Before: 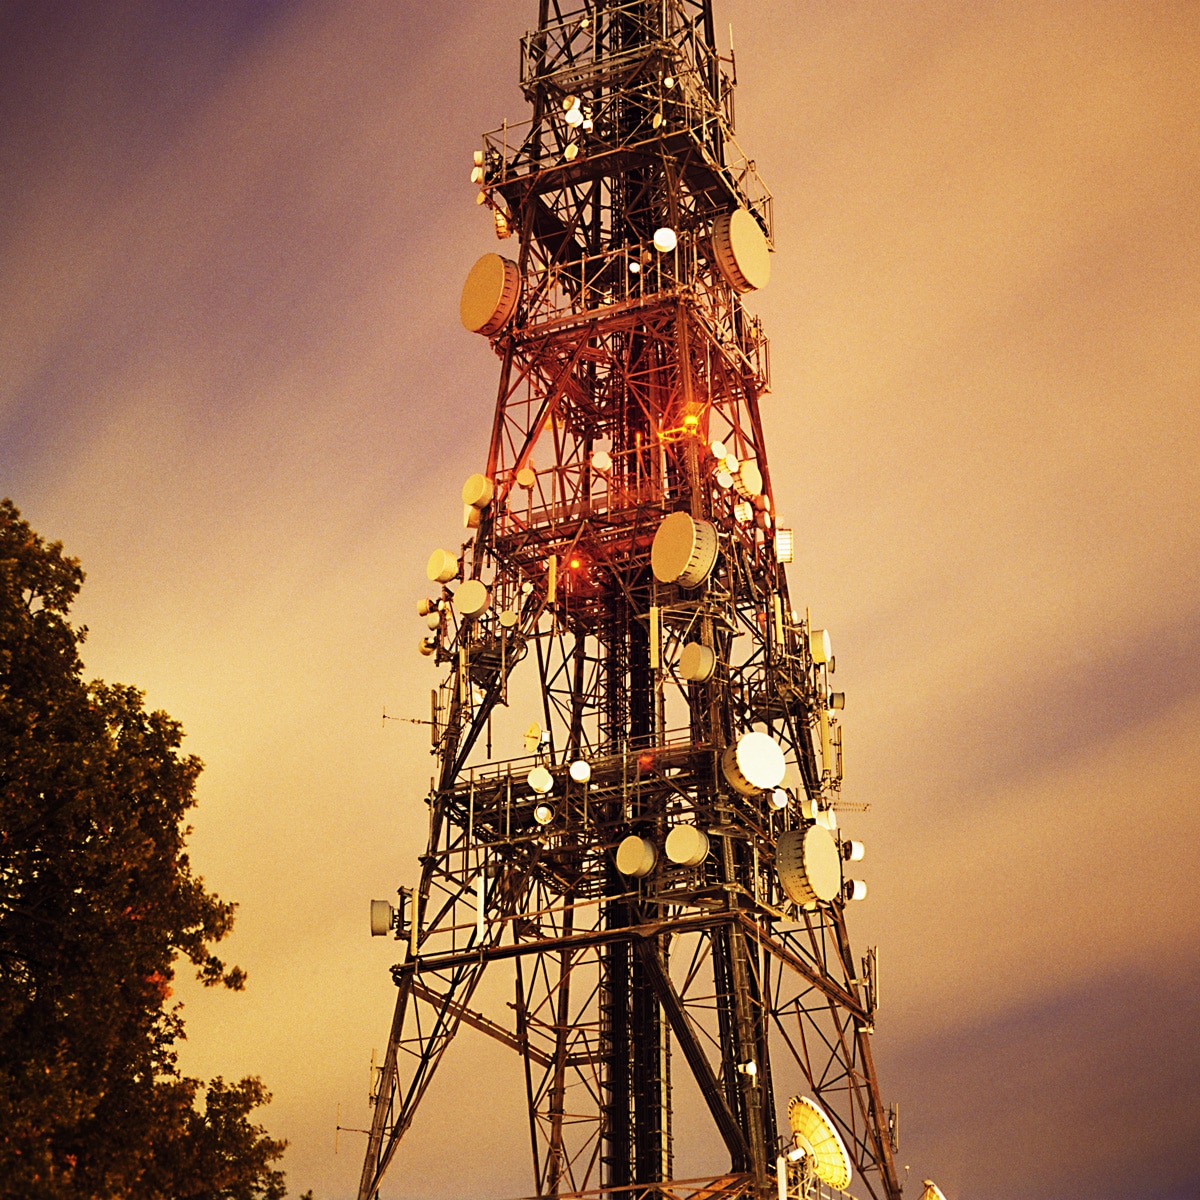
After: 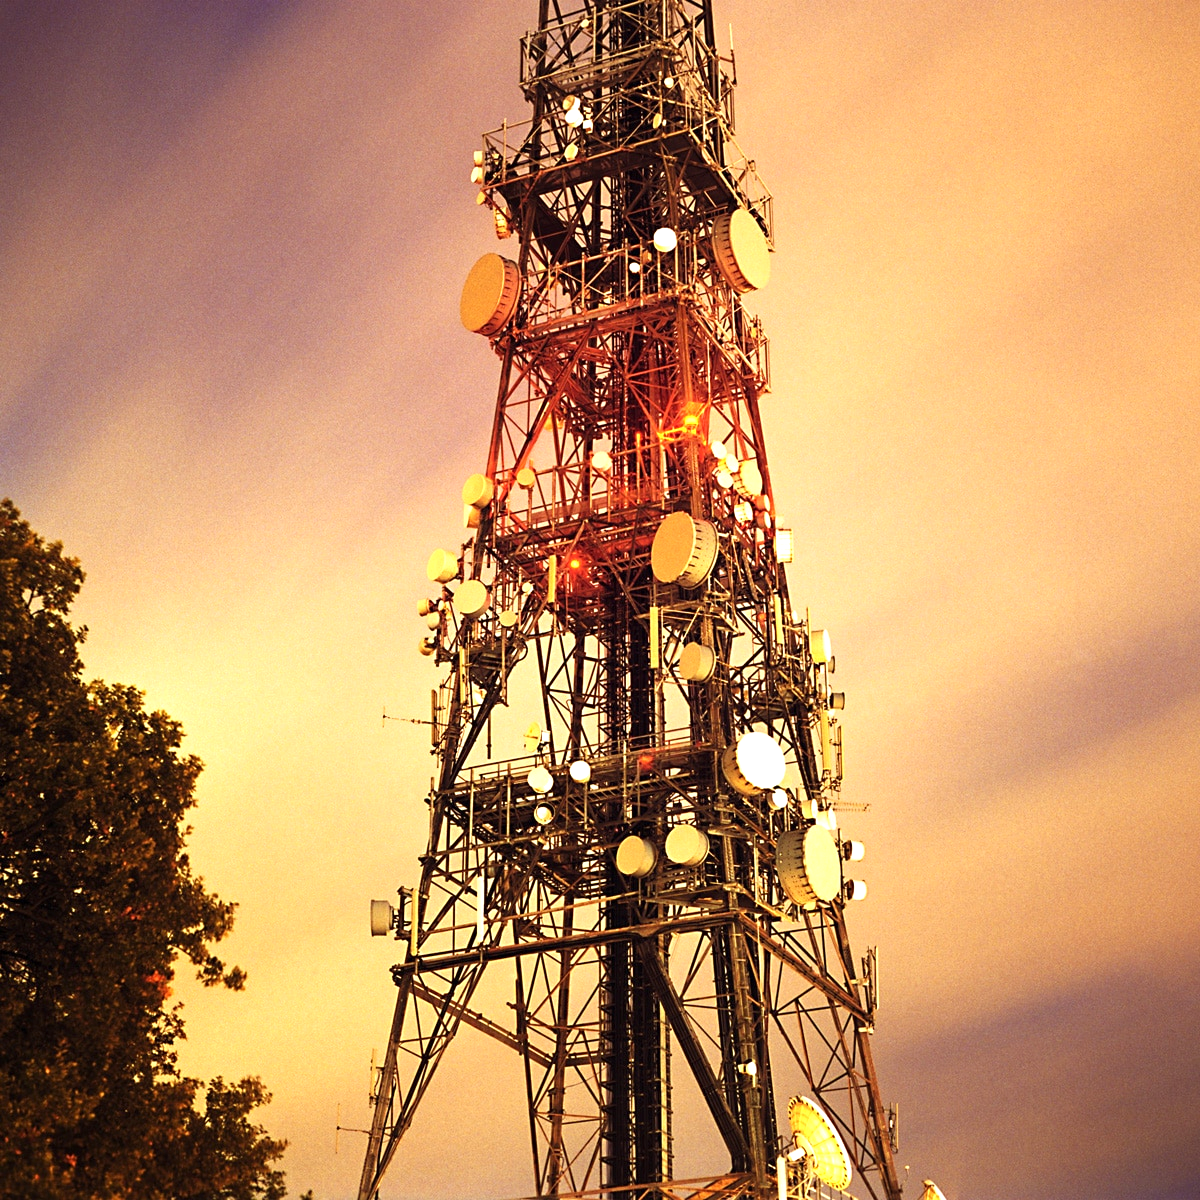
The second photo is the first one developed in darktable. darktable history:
exposure: exposure 0.569 EV, compensate exposure bias true, compensate highlight preservation false
